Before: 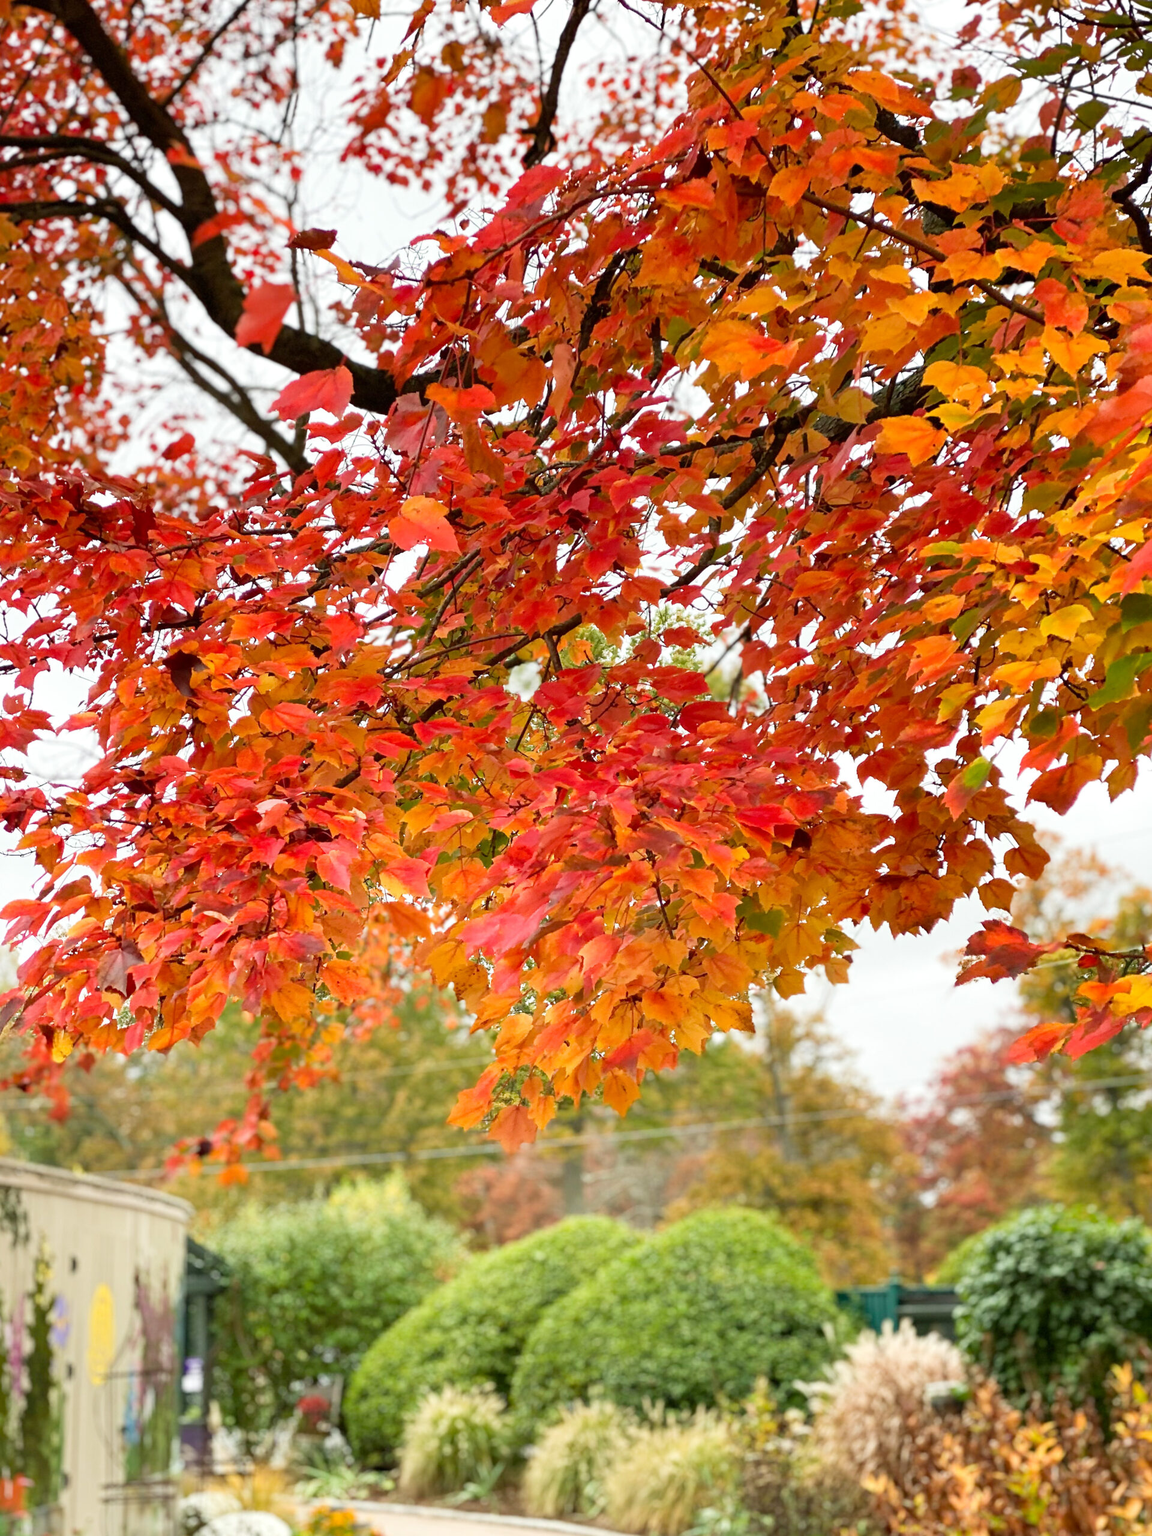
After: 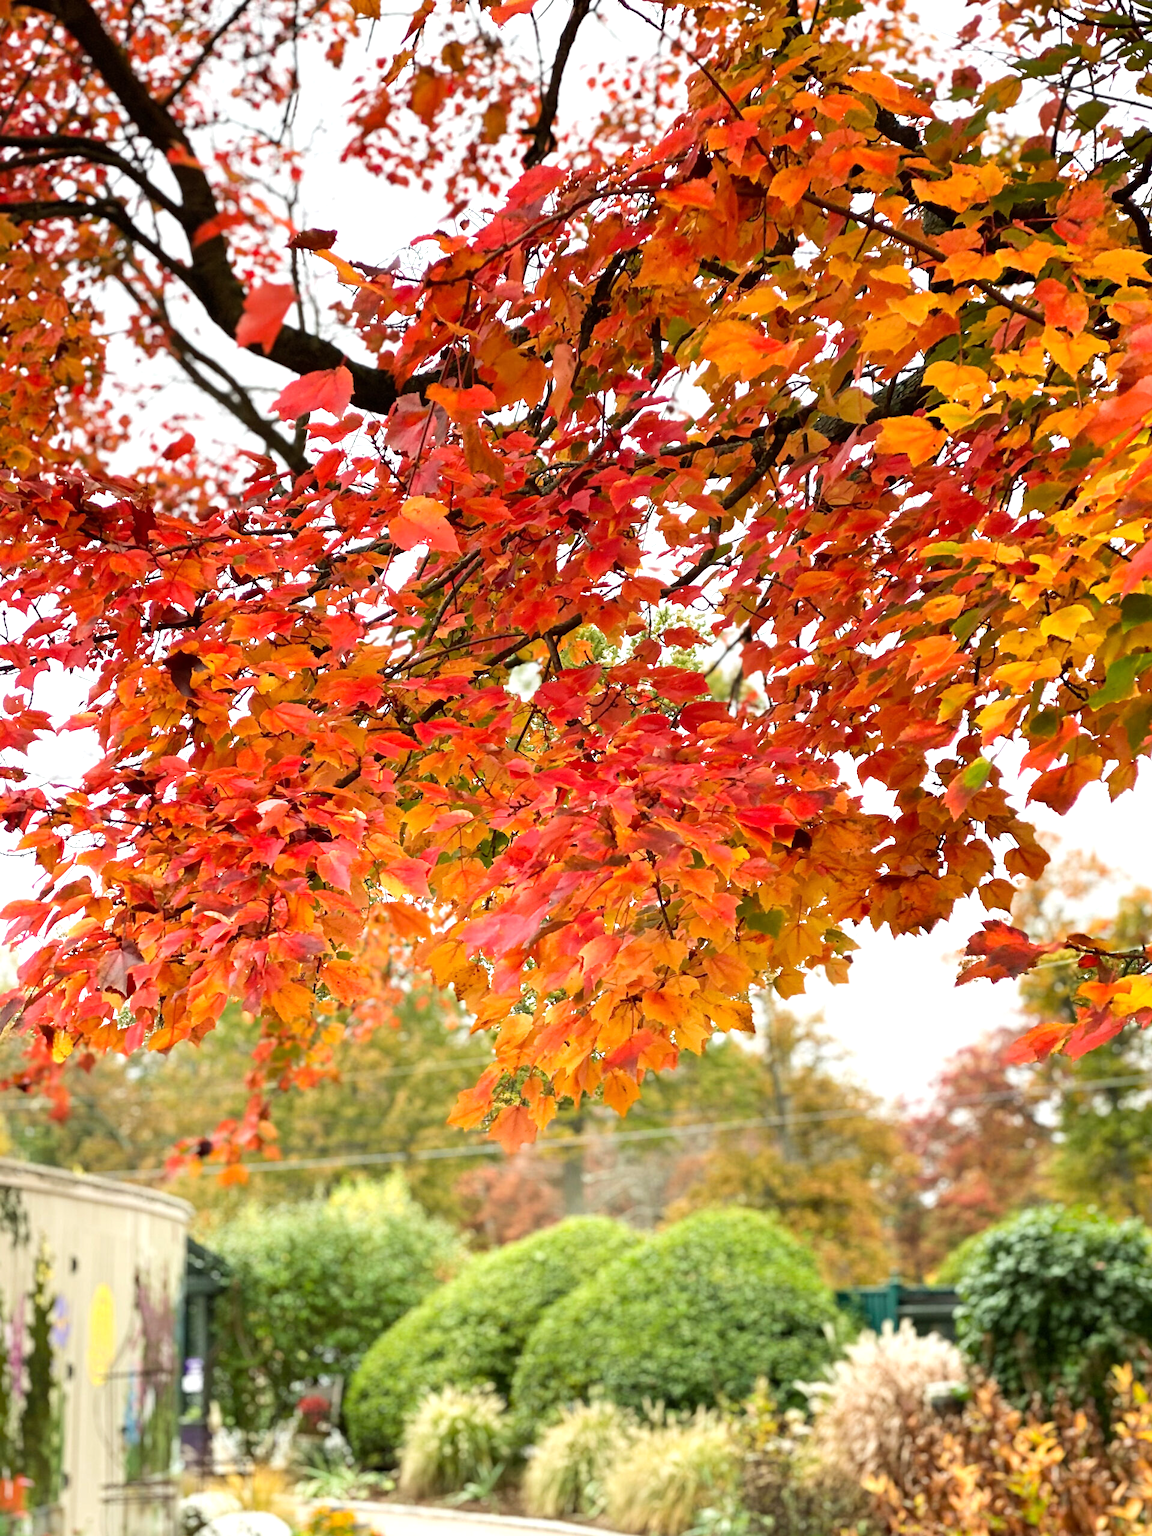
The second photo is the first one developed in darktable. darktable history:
tone equalizer: -8 EV -0.402 EV, -7 EV -0.41 EV, -6 EV -0.326 EV, -5 EV -0.241 EV, -3 EV 0.201 EV, -2 EV 0.31 EV, -1 EV 0.407 EV, +0 EV 0.429 EV, edges refinement/feathering 500, mask exposure compensation -1.57 EV, preserve details no
